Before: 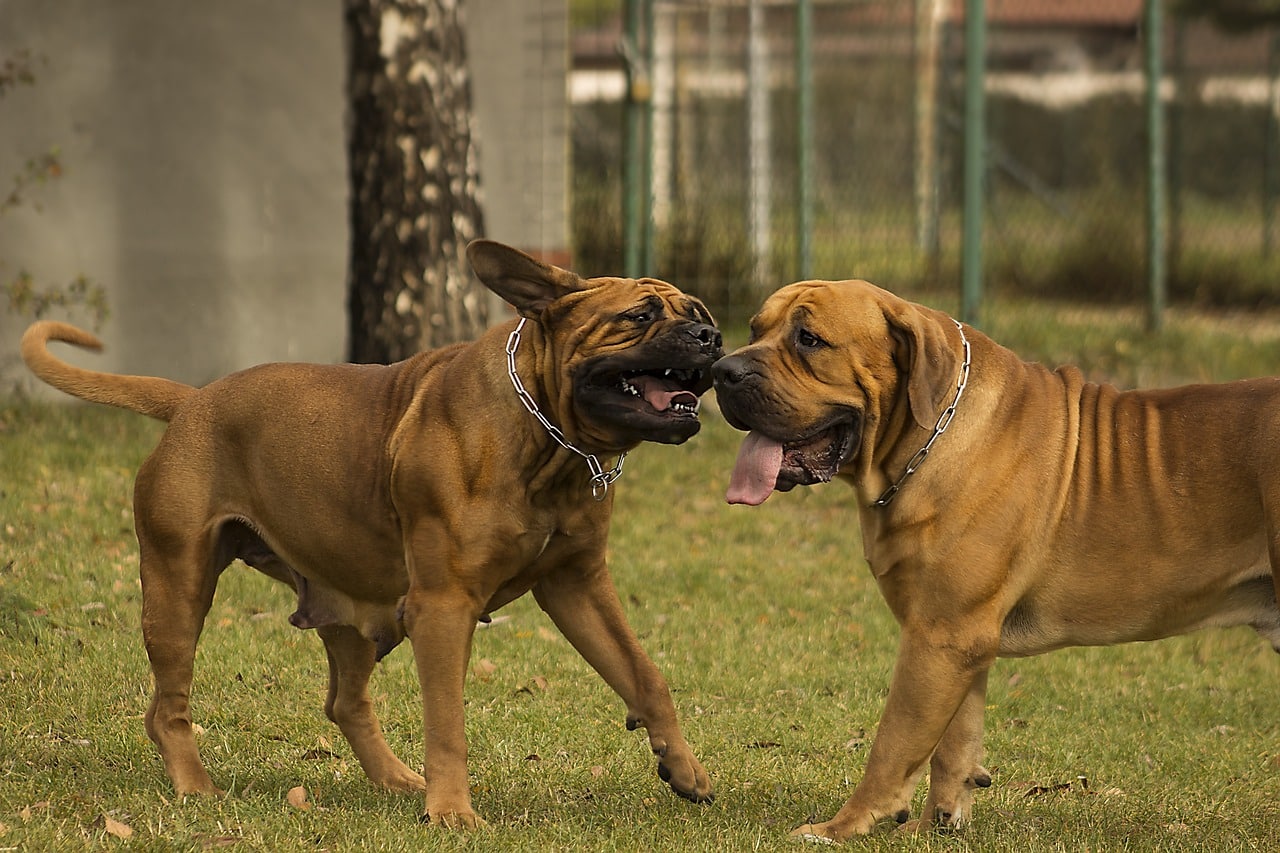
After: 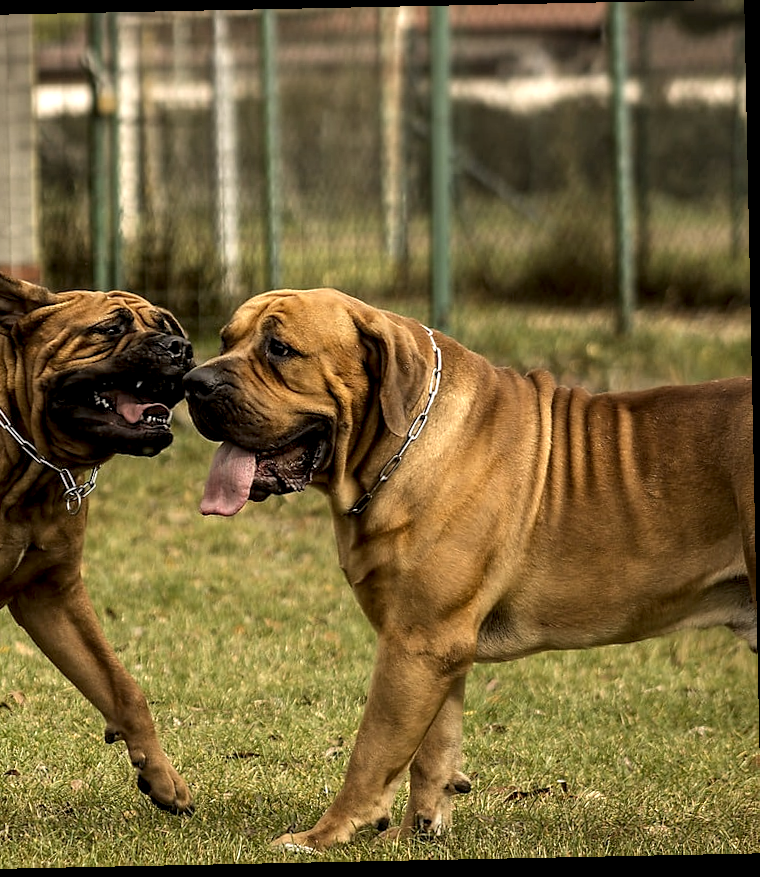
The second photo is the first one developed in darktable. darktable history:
rotate and perspective: rotation -1.17°, automatic cropping off
local contrast: highlights 65%, shadows 54%, detail 169%, midtone range 0.514
crop: left 41.402%
